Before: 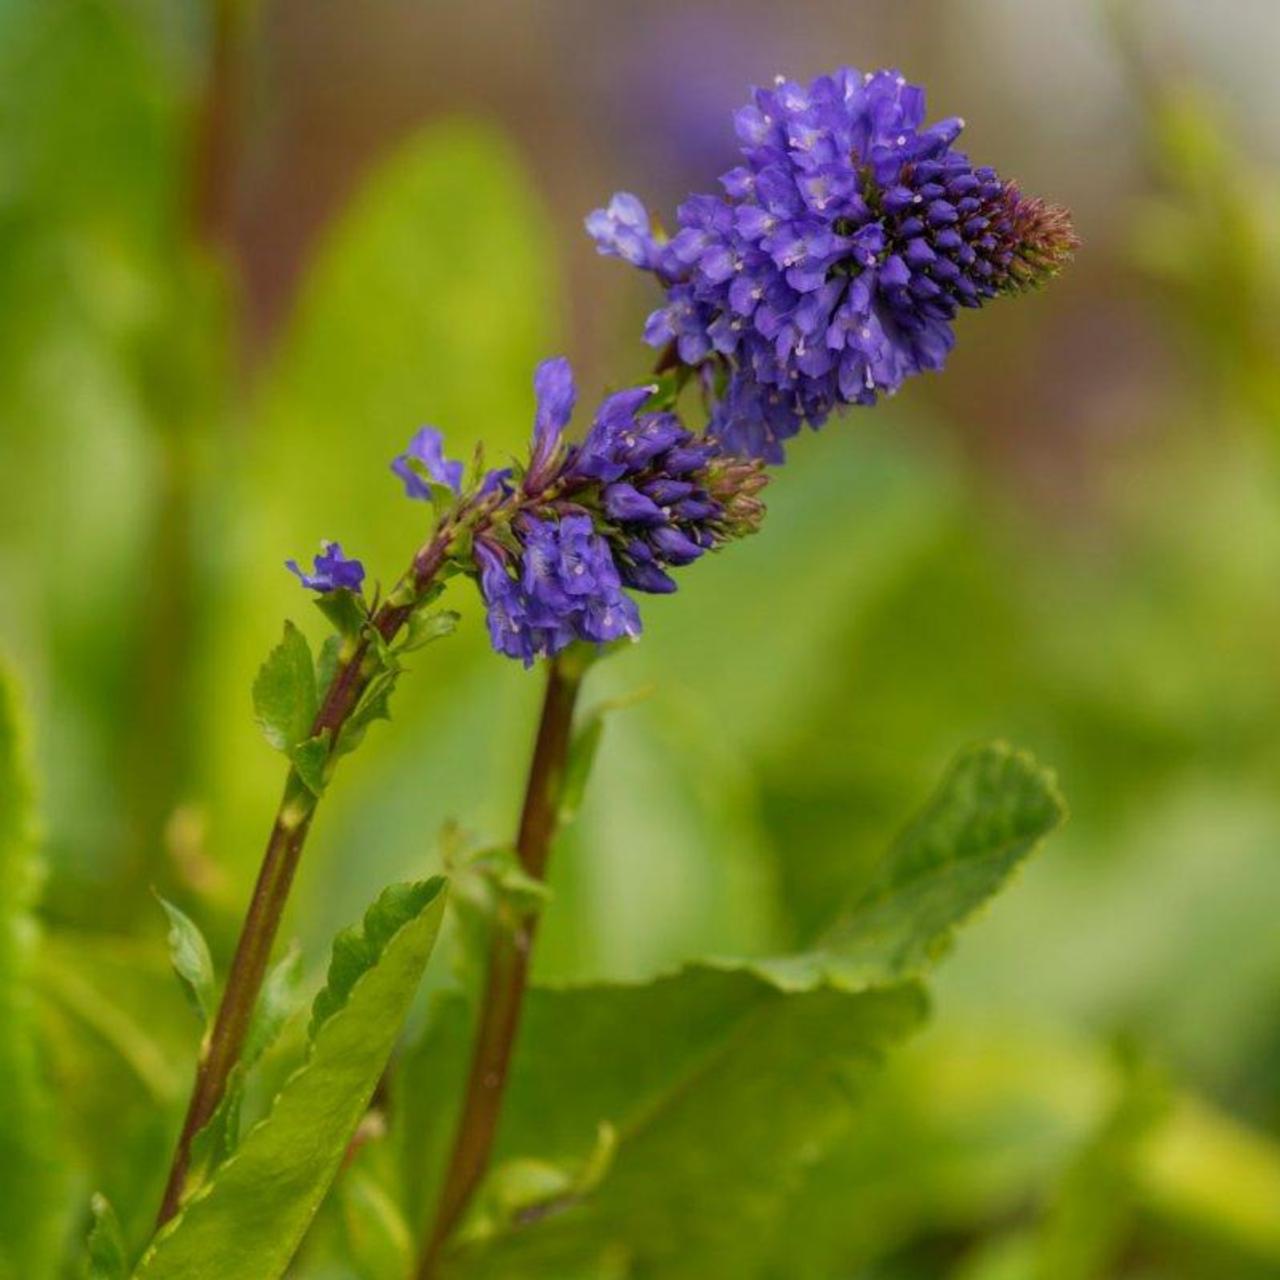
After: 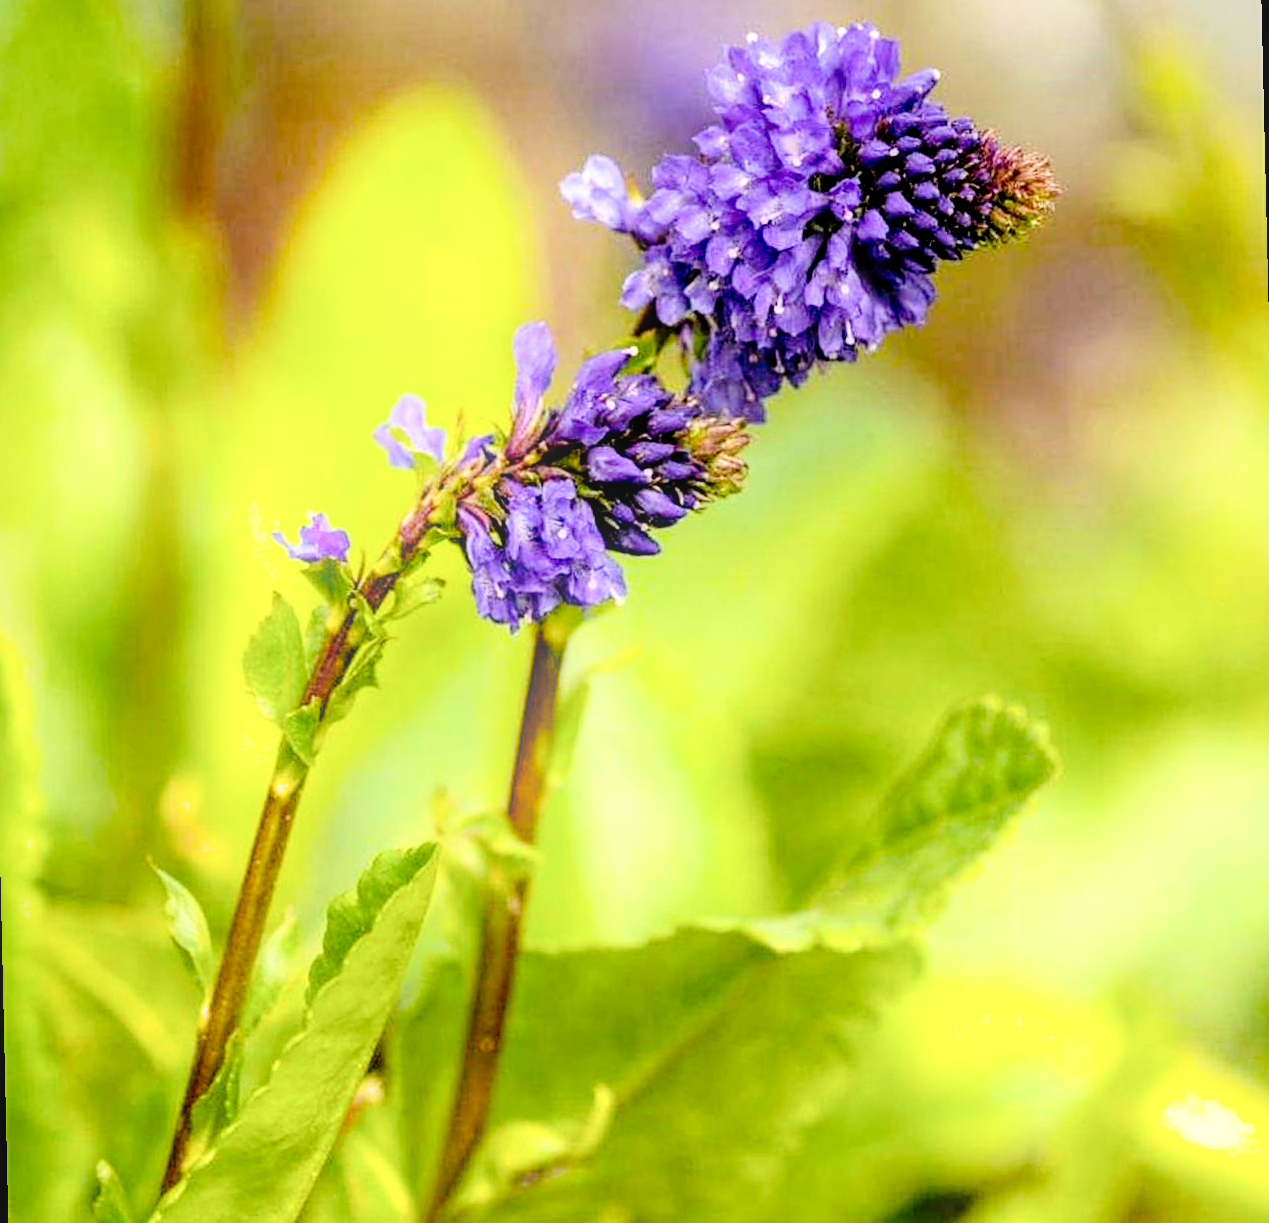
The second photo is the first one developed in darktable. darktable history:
tone curve: curves: ch0 [(0, 0) (0.003, 0.01) (0.011, 0.01) (0.025, 0.011) (0.044, 0.019) (0.069, 0.032) (0.1, 0.054) (0.136, 0.088) (0.177, 0.138) (0.224, 0.214) (0.277, 0.297) (0.335, 0.391) (0.399, 0.469) (0.468, 0.551) (0.543, 0.622) (0.623, 0.699) (0.709, 0.775) (0.801, 0.85) (0.898, 0.929) (1, 1)], preserve colors none
filmic rgb: black relative exposure -5.42 EV, white relative exposure 2.85 EV, dynamic range scaling -37.73%, hardness 4, contrast 1.605, highlights saturation mix -0.93%
color calibration: output colorfulness [0, 0.315, 0, 0], x 0.341, y 0.355, temperature 5166 K
local contrast: on, module defaults
bloom: size 15%, threshold 97%, strength 7%
rotate and perspective: rotation -1.32°, lens shift (horizontal) -0.031, crop left 0.015, crop right 0.985, crop top 0.047, crop bottom 0.982
exposure: black level correction 0, exposure 1 EV, compensate exposure bias true, compensate highlight preservation false
sharpen: on, module defaults
